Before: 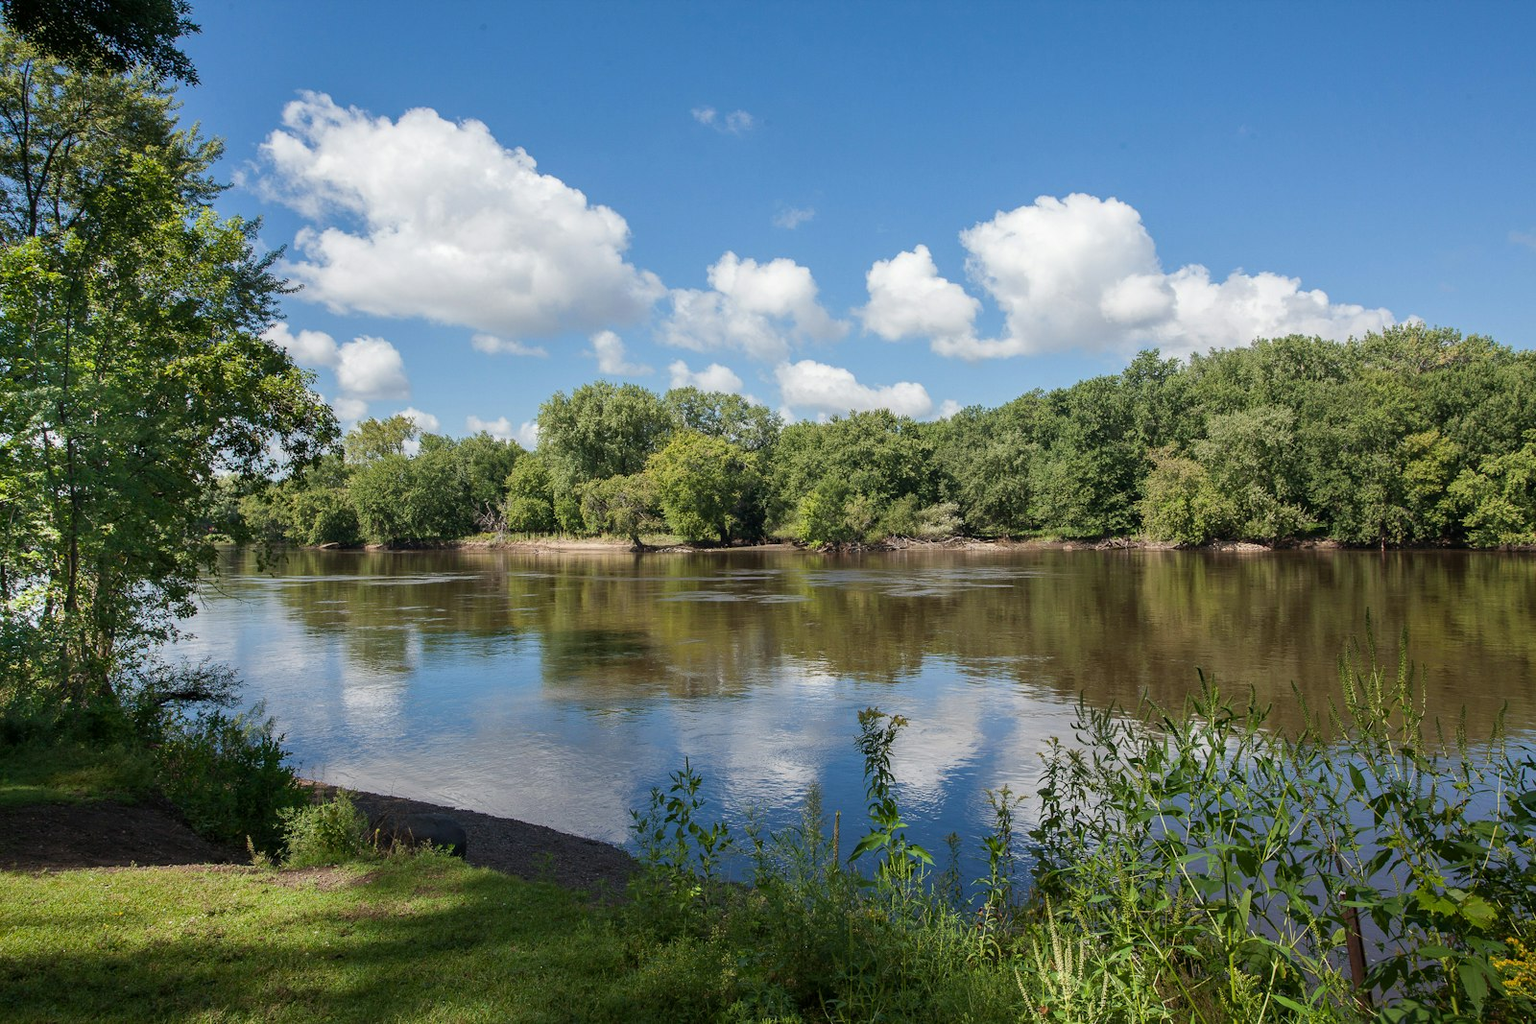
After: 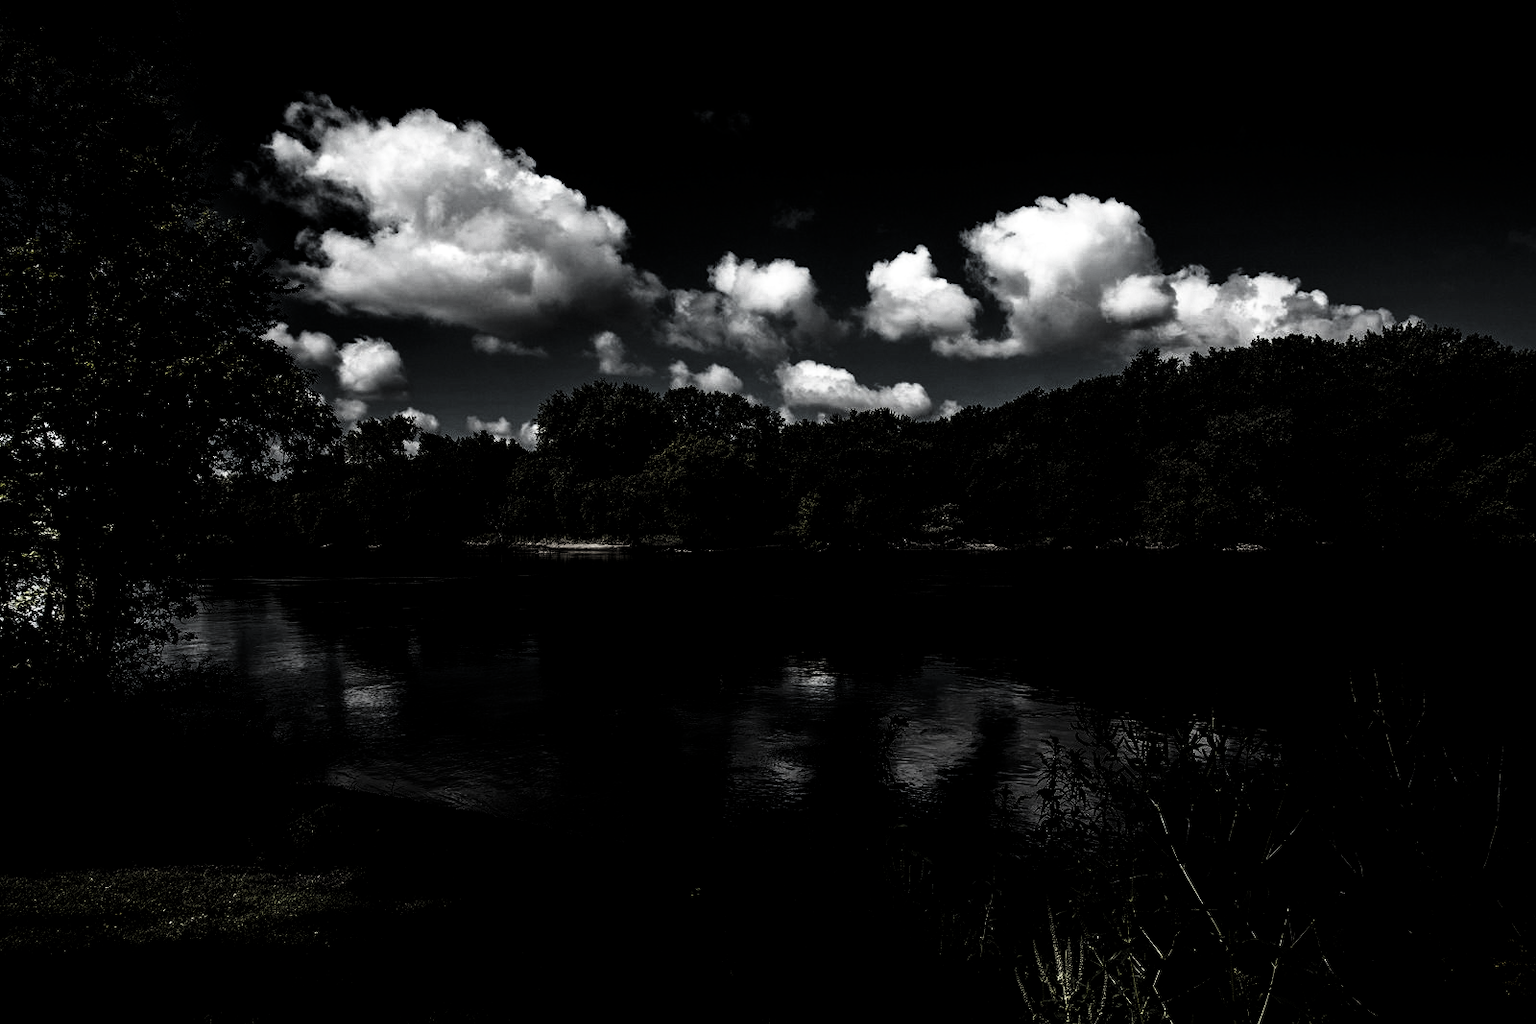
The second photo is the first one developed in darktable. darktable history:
levels: levels [0.721, 0.937, 0.997]
base curve: curves: ch0 [(0, 0) (0.008, 0.007) (0.022, 0.029) (0.048, 0.089) (0.092, 0.197) (0.191, 0.399) (0.275, 0.534) (0.357, 0.65) (0.477, 0.78) (0.542, 0.833) (0.799, 0.973) (1, 1)], preserve colors none
